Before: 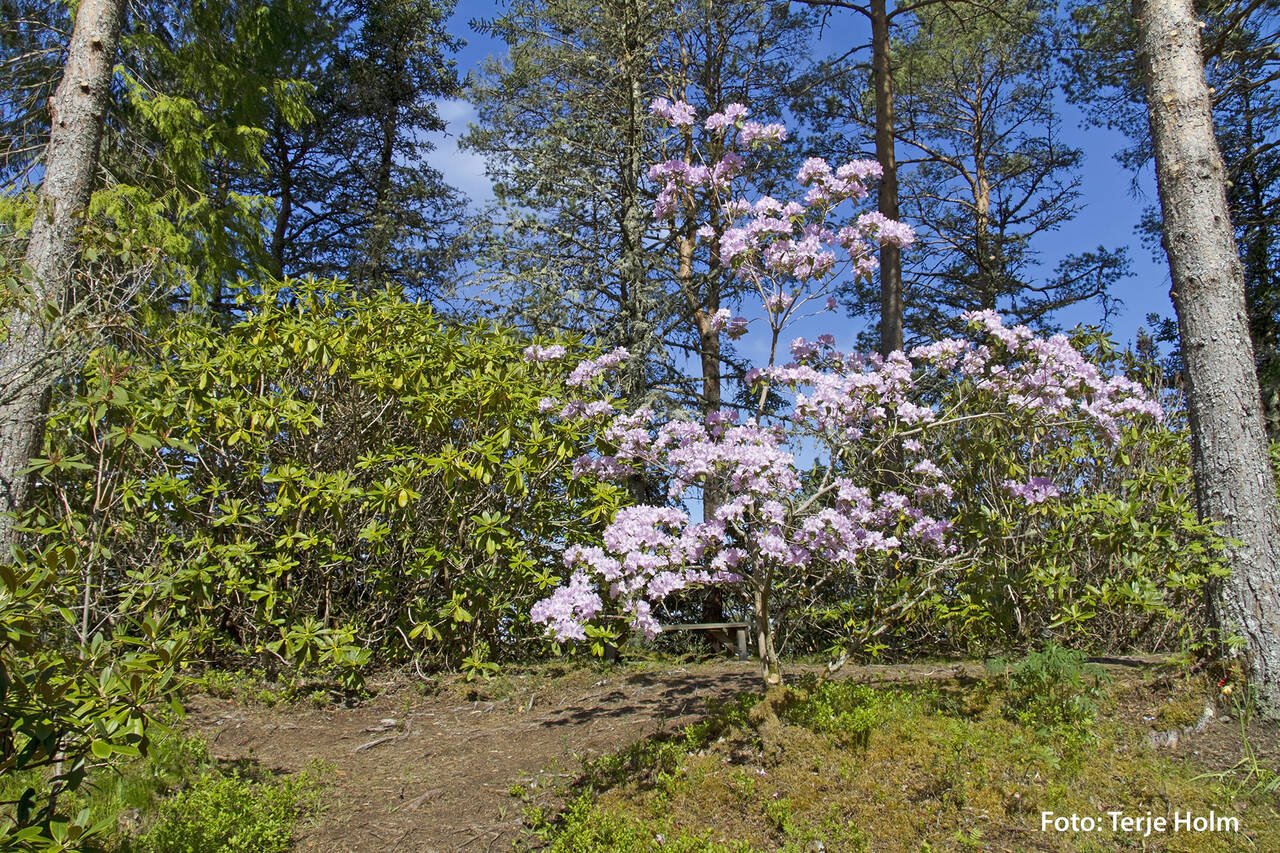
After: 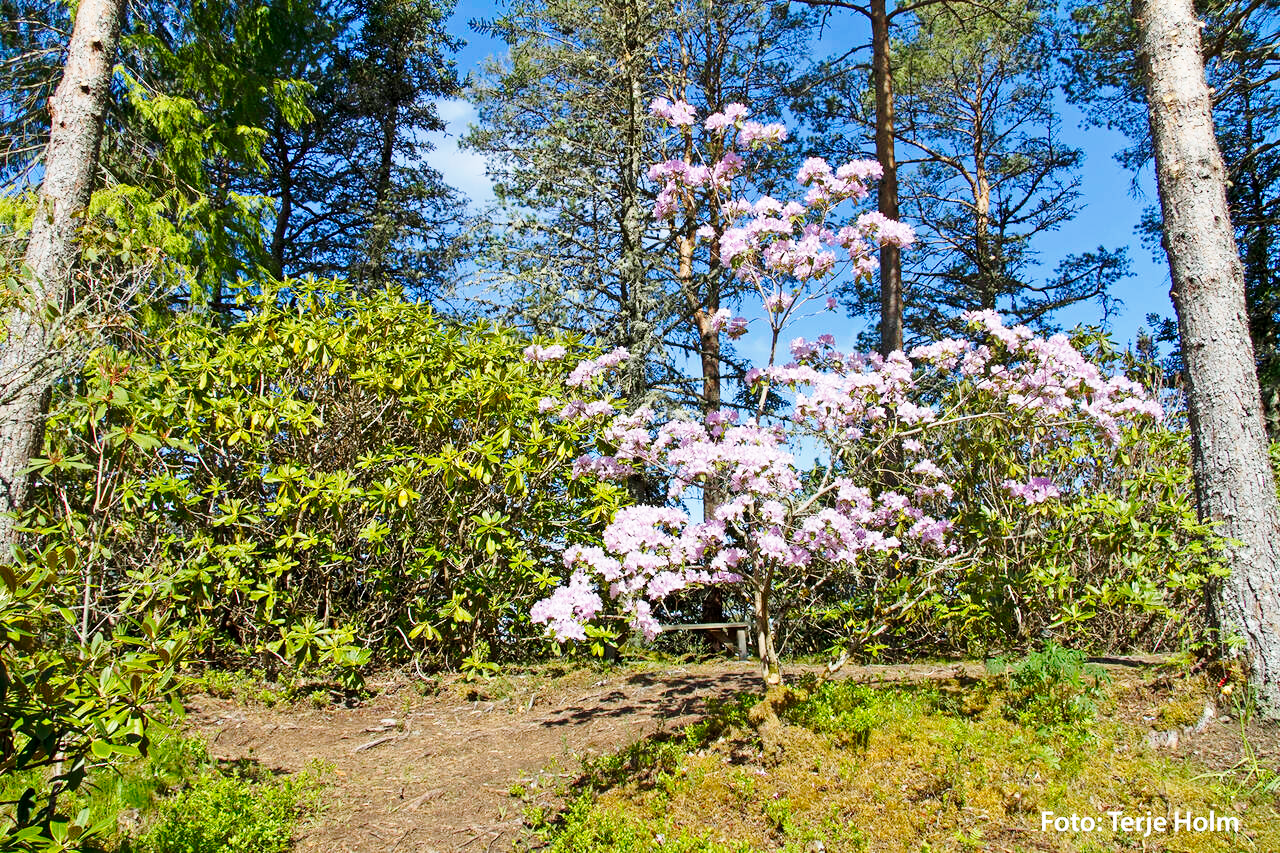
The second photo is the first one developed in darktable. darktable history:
base curve: curves: ch0 [(0, 0) (0.028, 0.03) (0.121, 0.232) (0.46, 0.748) (0.859, 0.968) (1, 1)], exposure shift 0.01, preserve colors none
